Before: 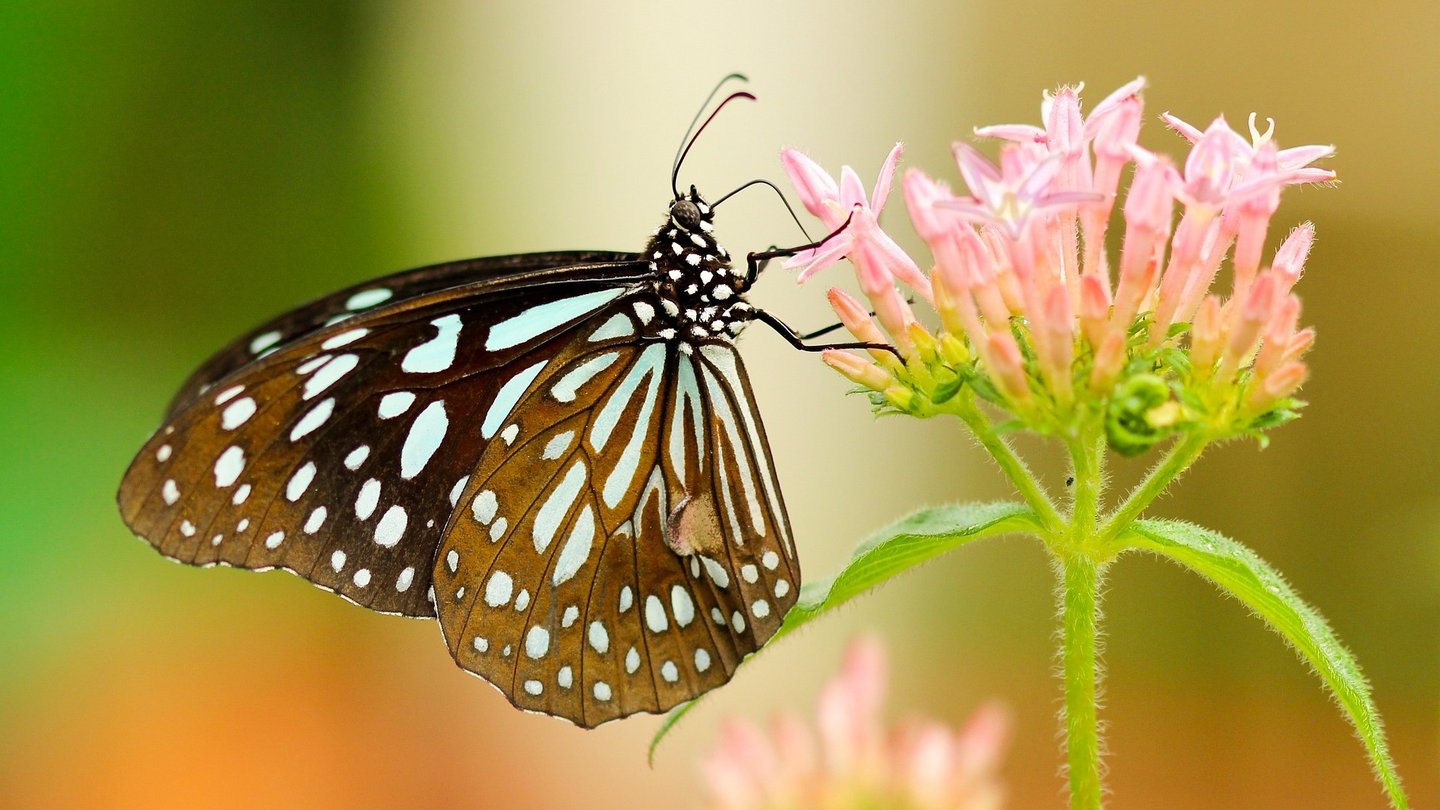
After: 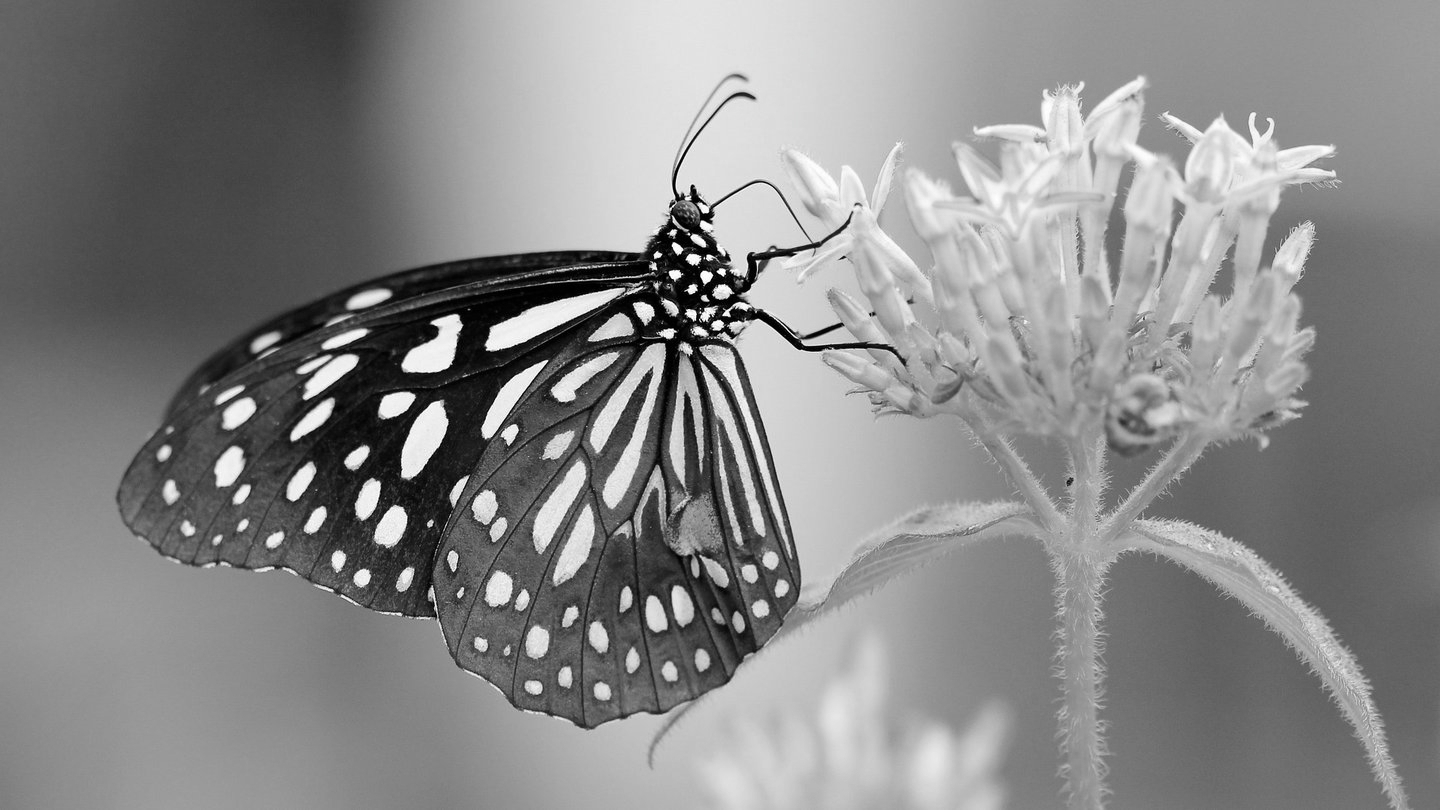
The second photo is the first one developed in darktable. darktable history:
color calibration: output gray [0.28, 0.41, 0.31, 0], x 0.37, y 0.382, temperature 4316.67 K
